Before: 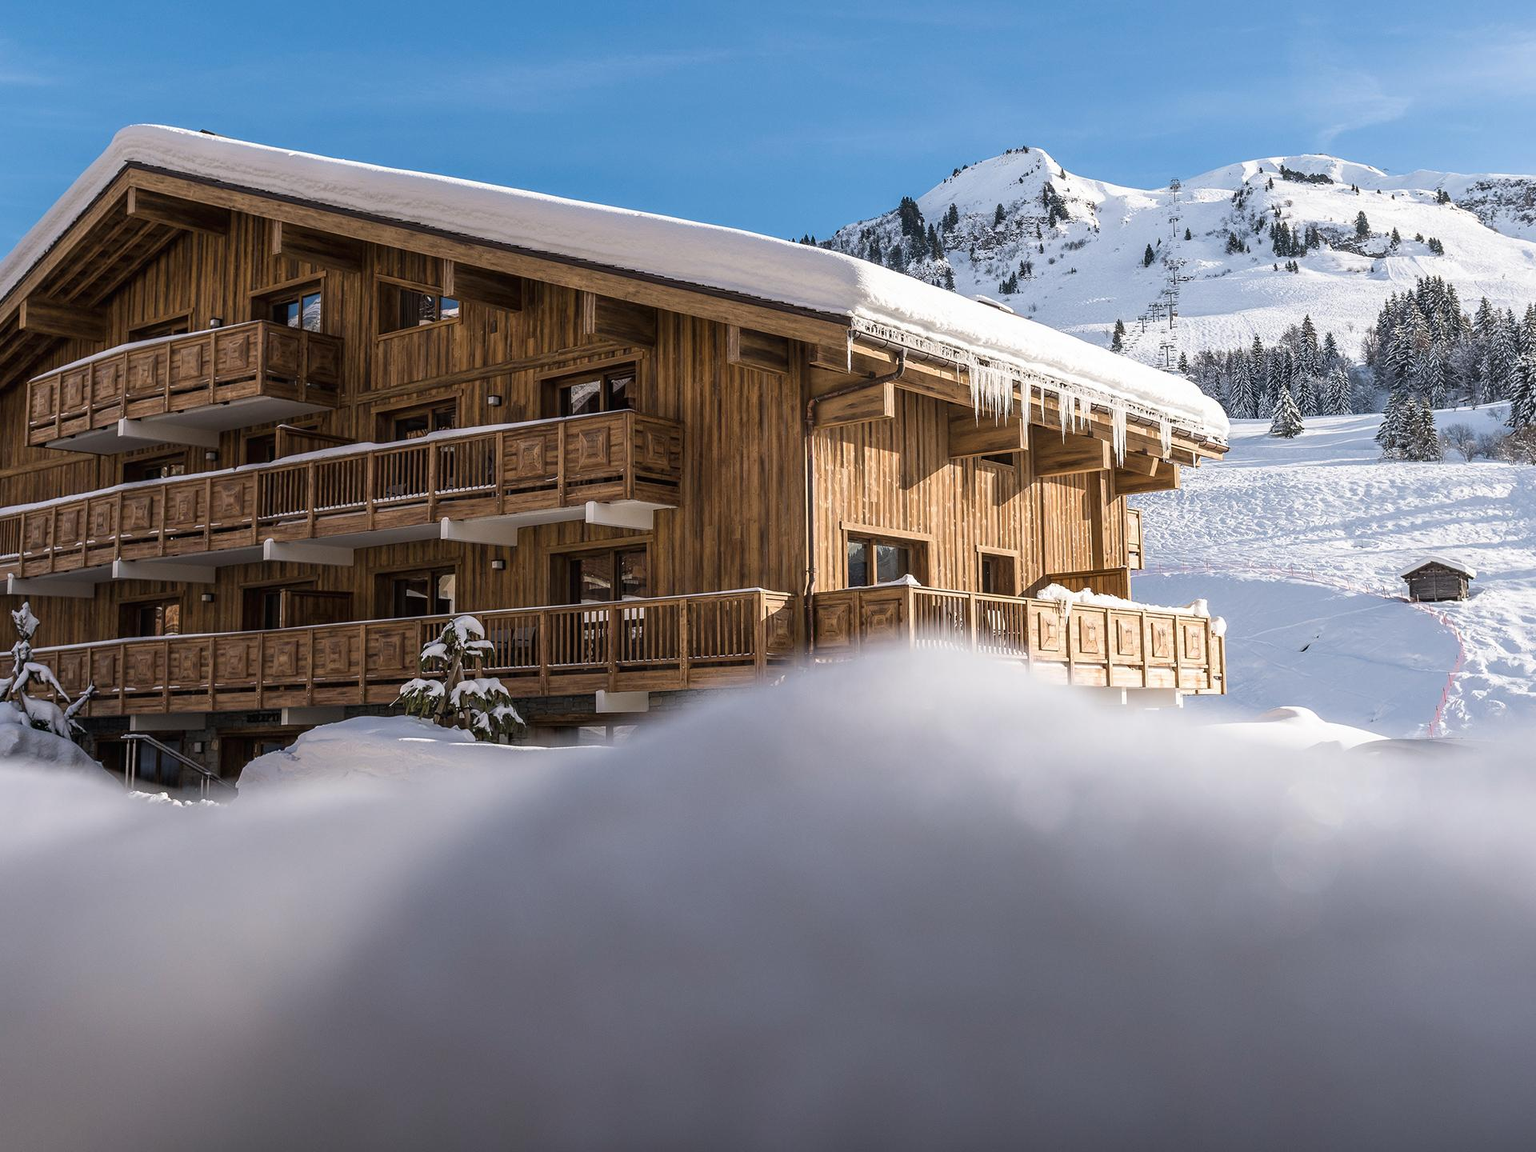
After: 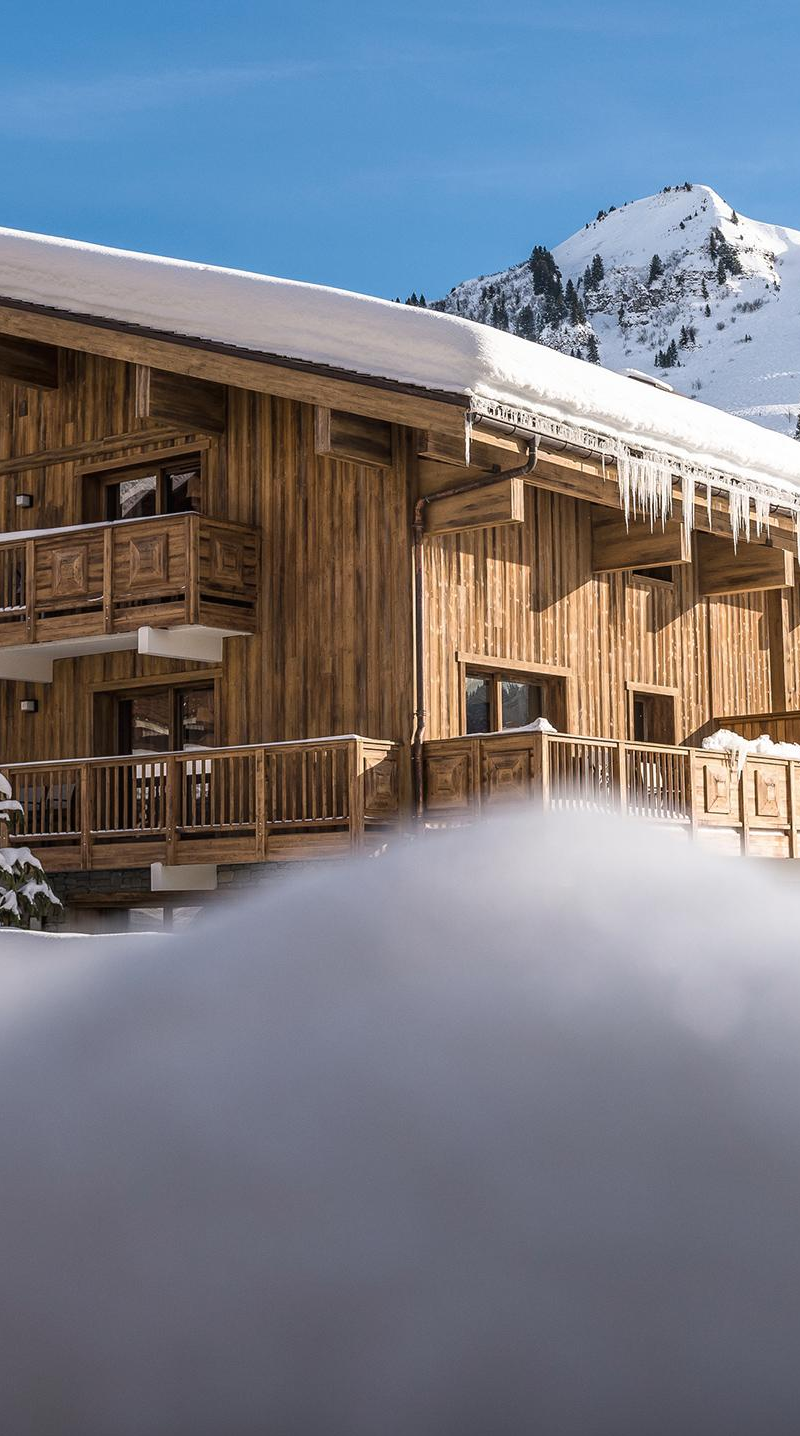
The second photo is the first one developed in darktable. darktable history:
crop: left 30.946%, right 27.135%
